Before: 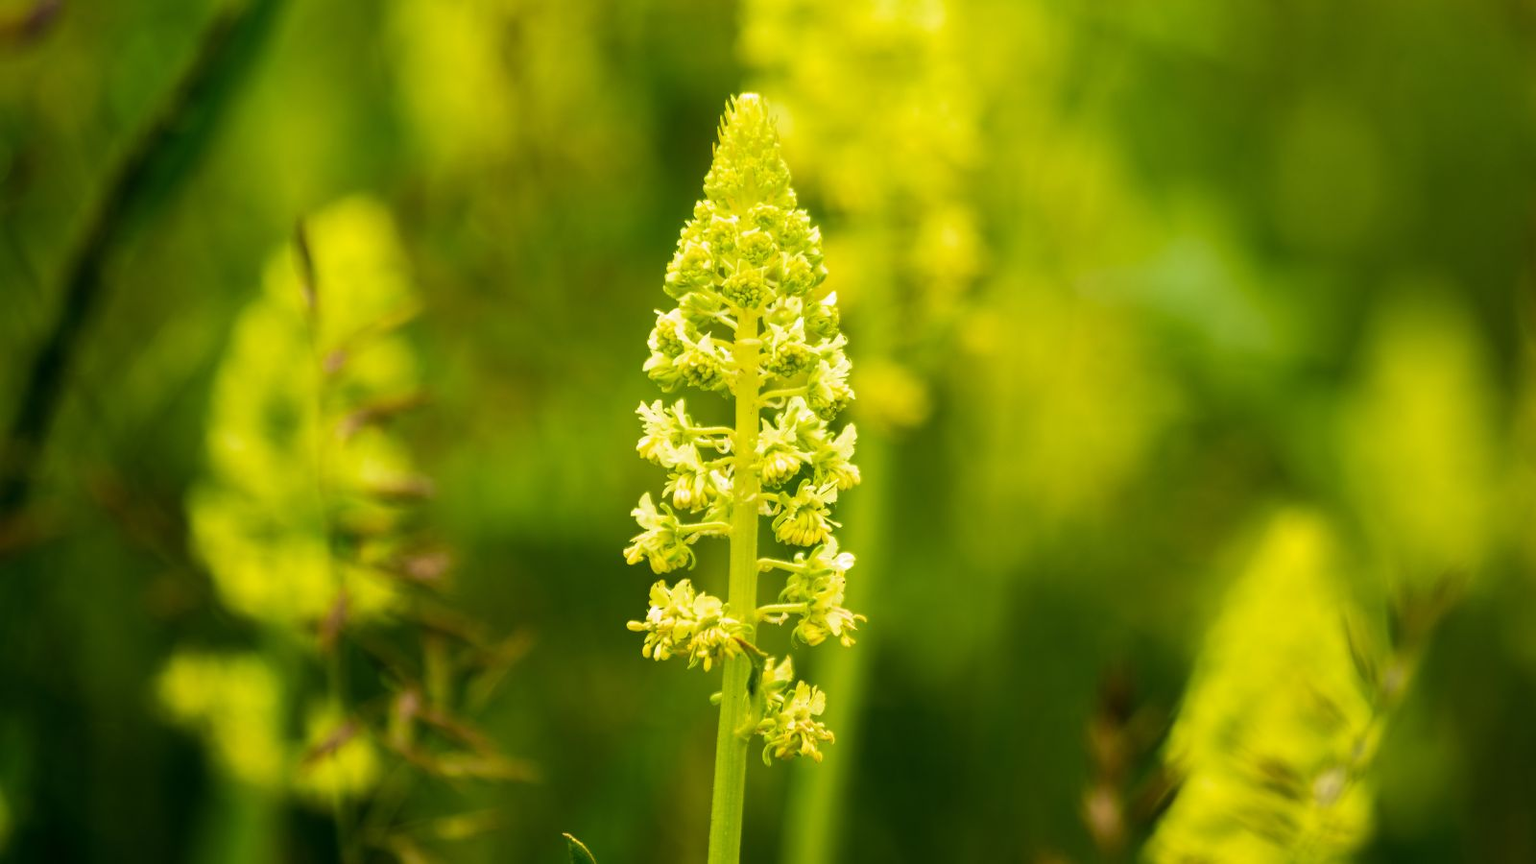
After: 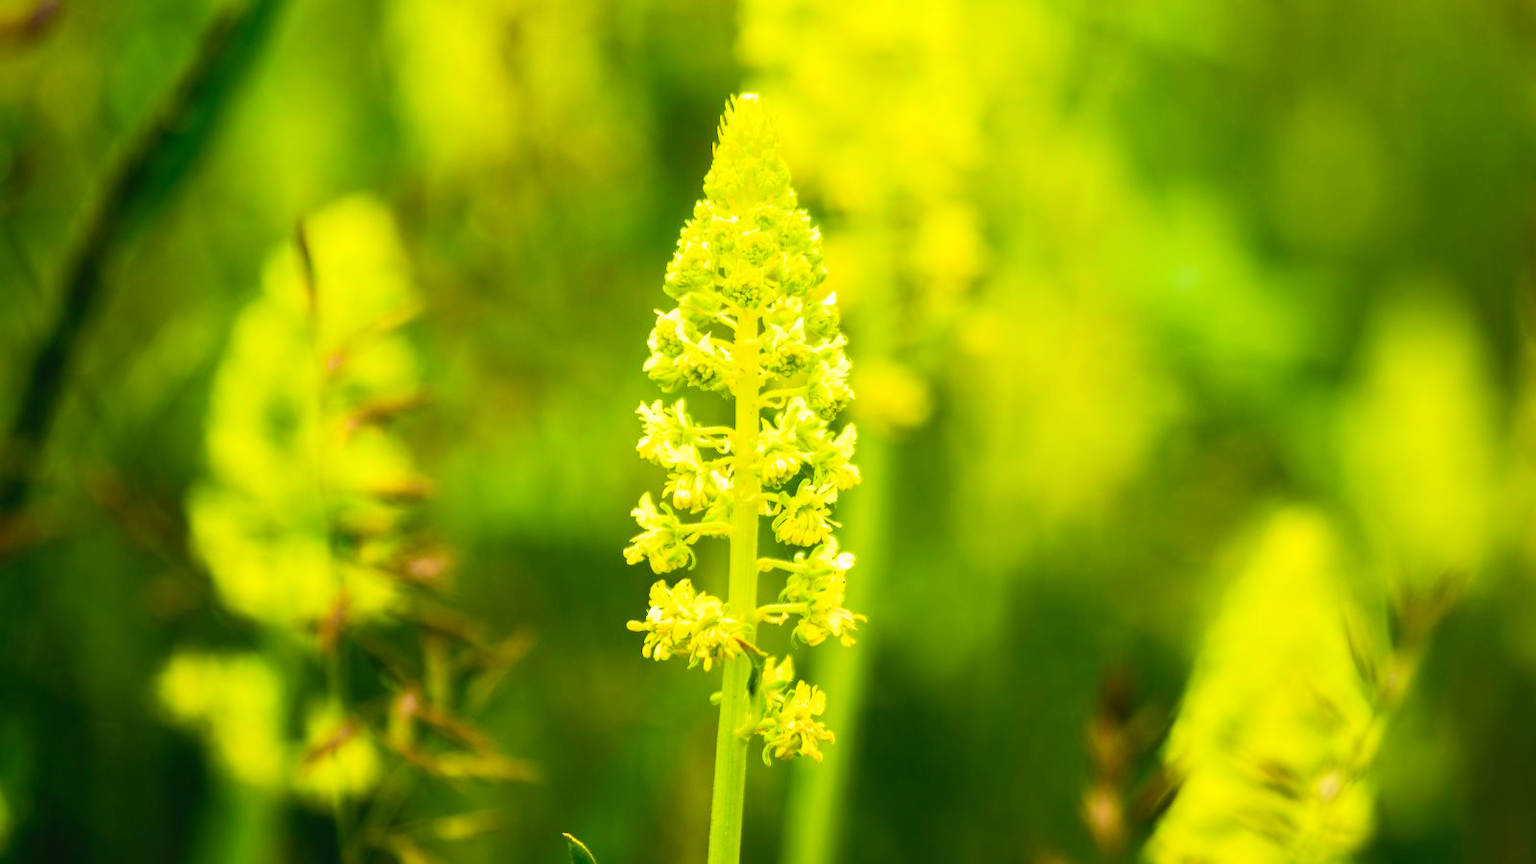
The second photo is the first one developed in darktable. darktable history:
contrast brightness saturation: contrast 0.242, brightness 0.251, saturation 0.386
